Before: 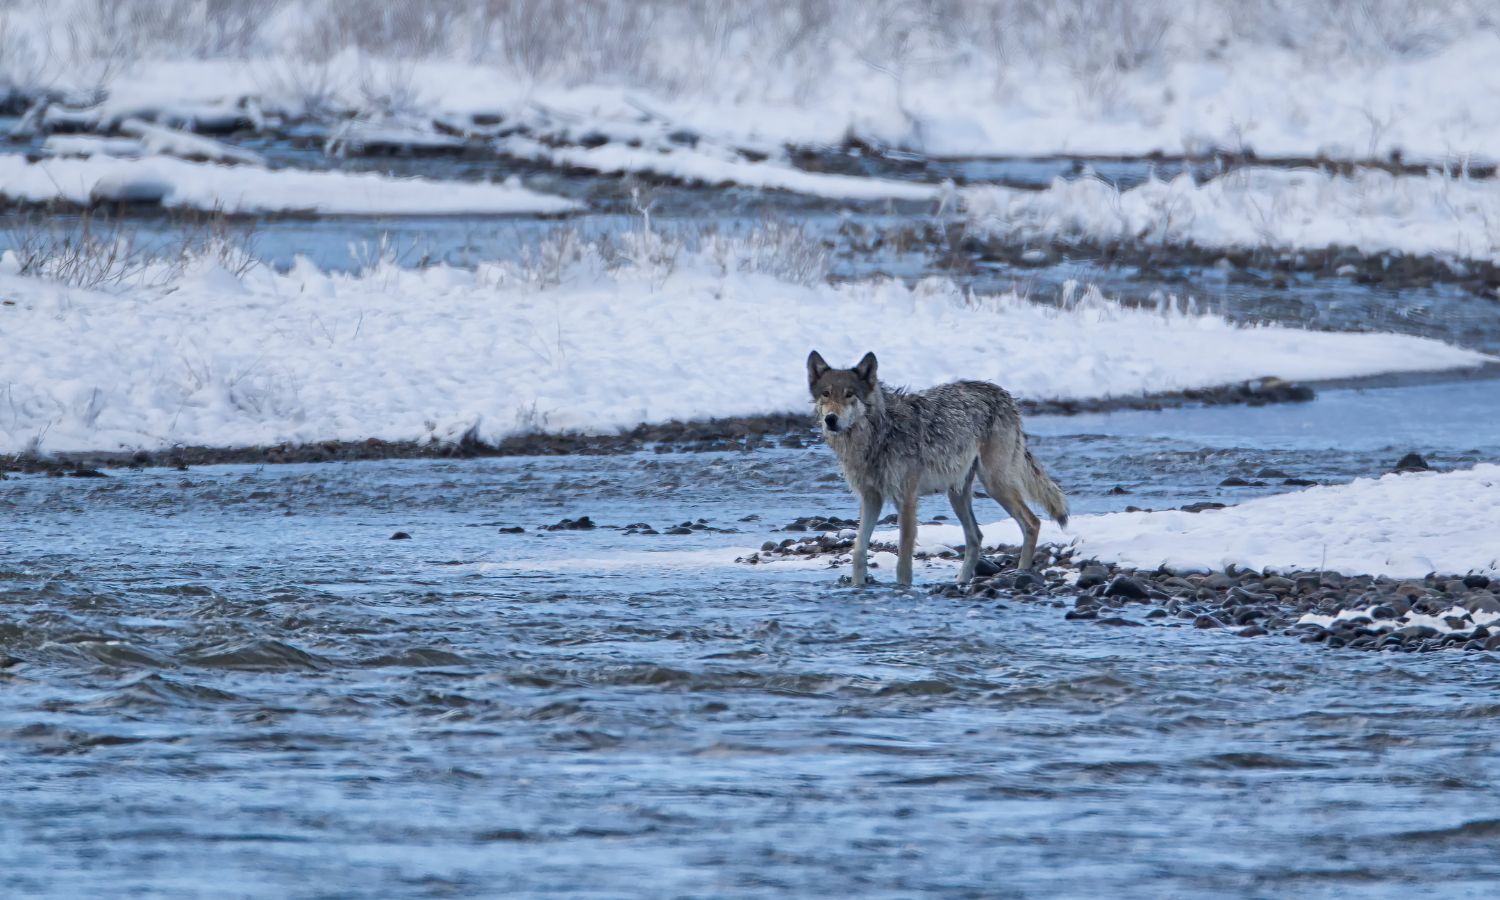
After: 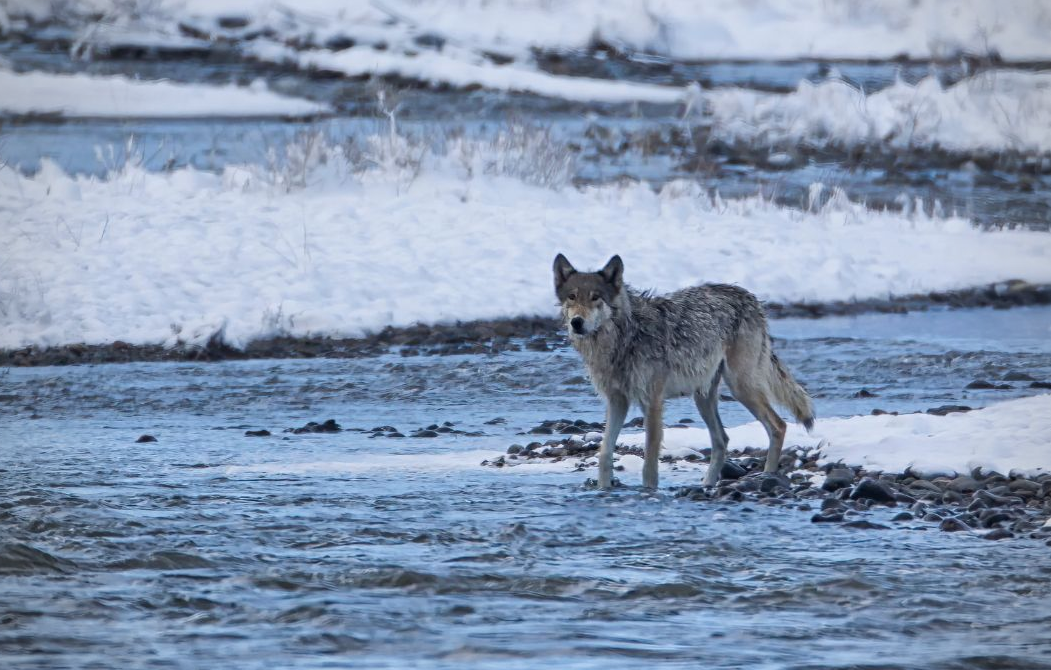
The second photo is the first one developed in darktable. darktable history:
vignetting: fall-off radius 64.1%
crop and rotate: left 16.948%, top 10.794%, right 12.926%, bottom 14.705%
